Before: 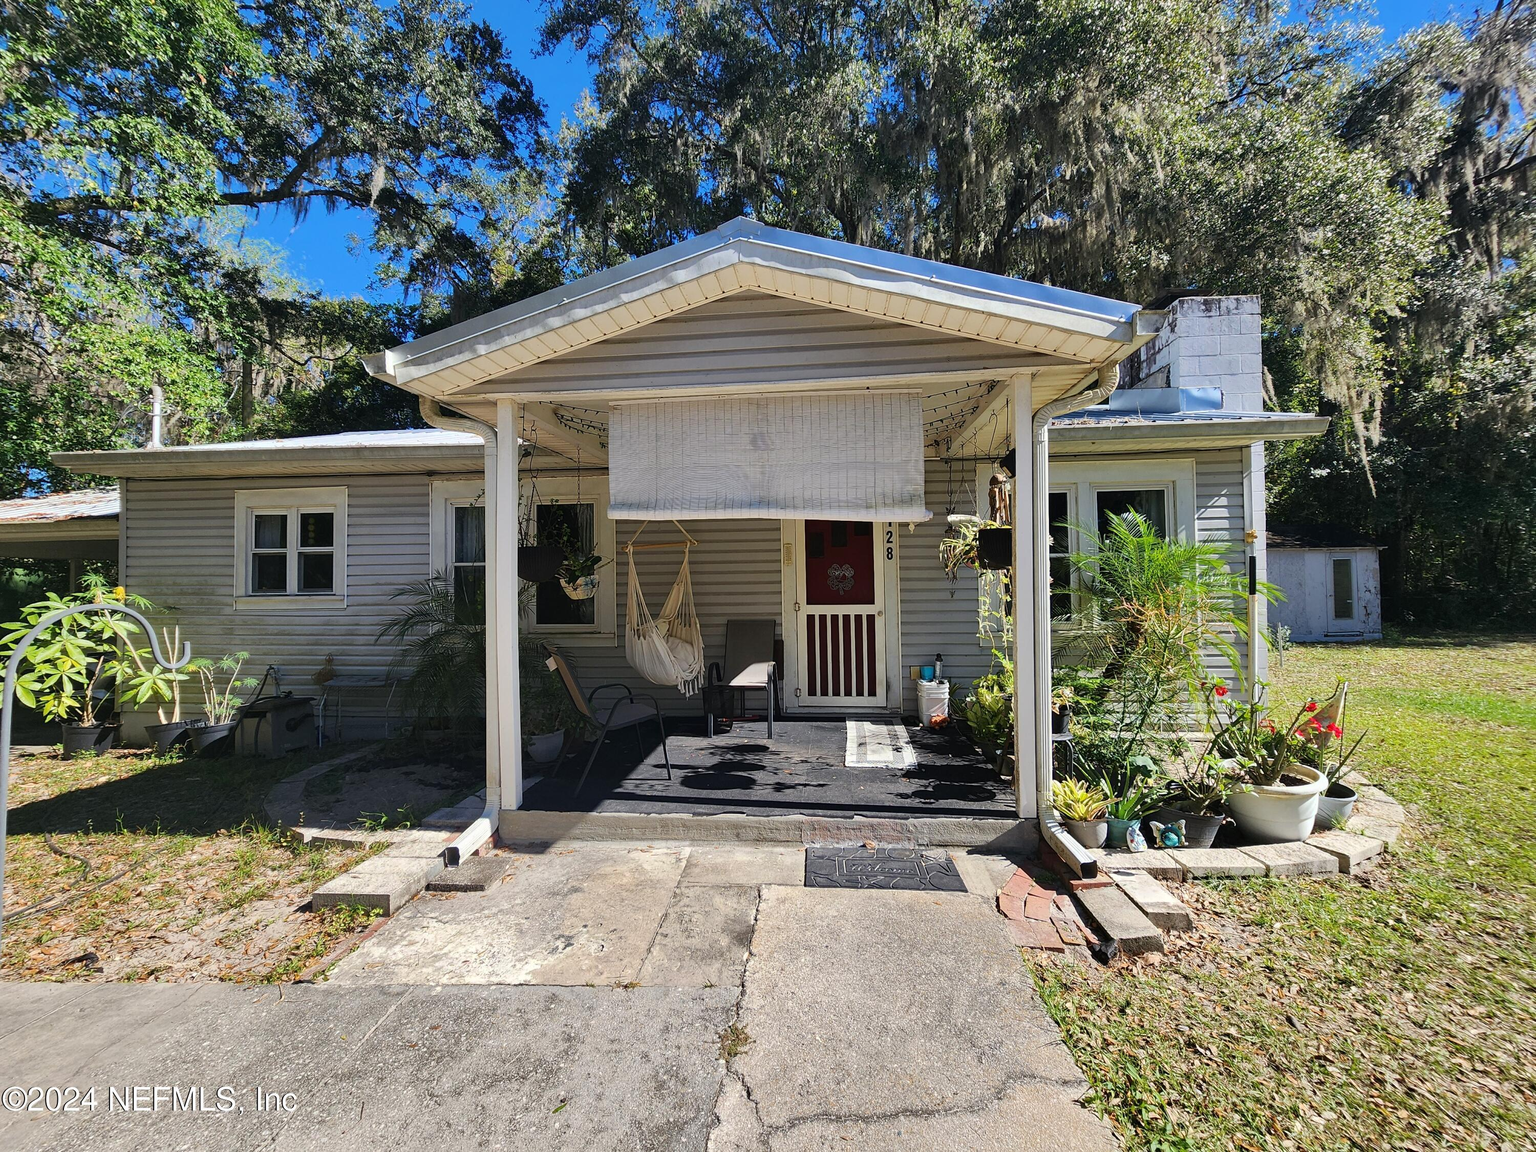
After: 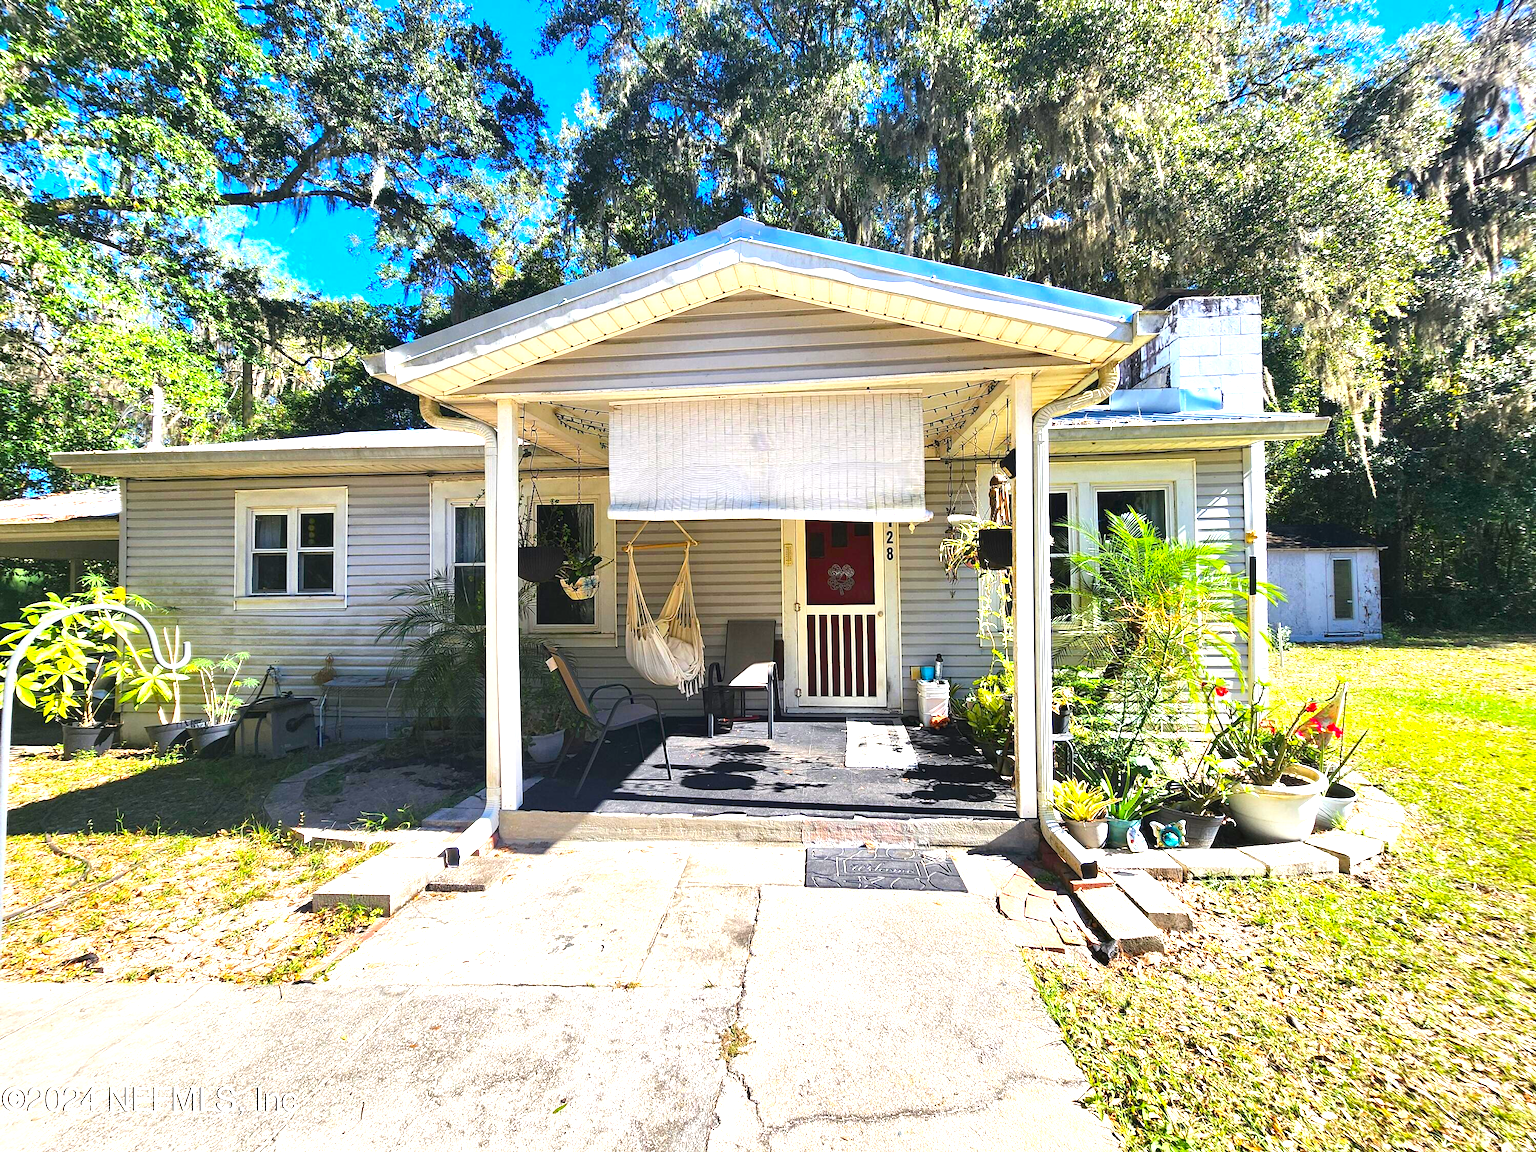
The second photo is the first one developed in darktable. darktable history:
color balance rgb: perceptual saturation grading › global saturation 25%, global vibrance 20%
exposure: black level correction 0, exposure 1.388 EV, compensate exposure bias true, compensate highlight preservation false
